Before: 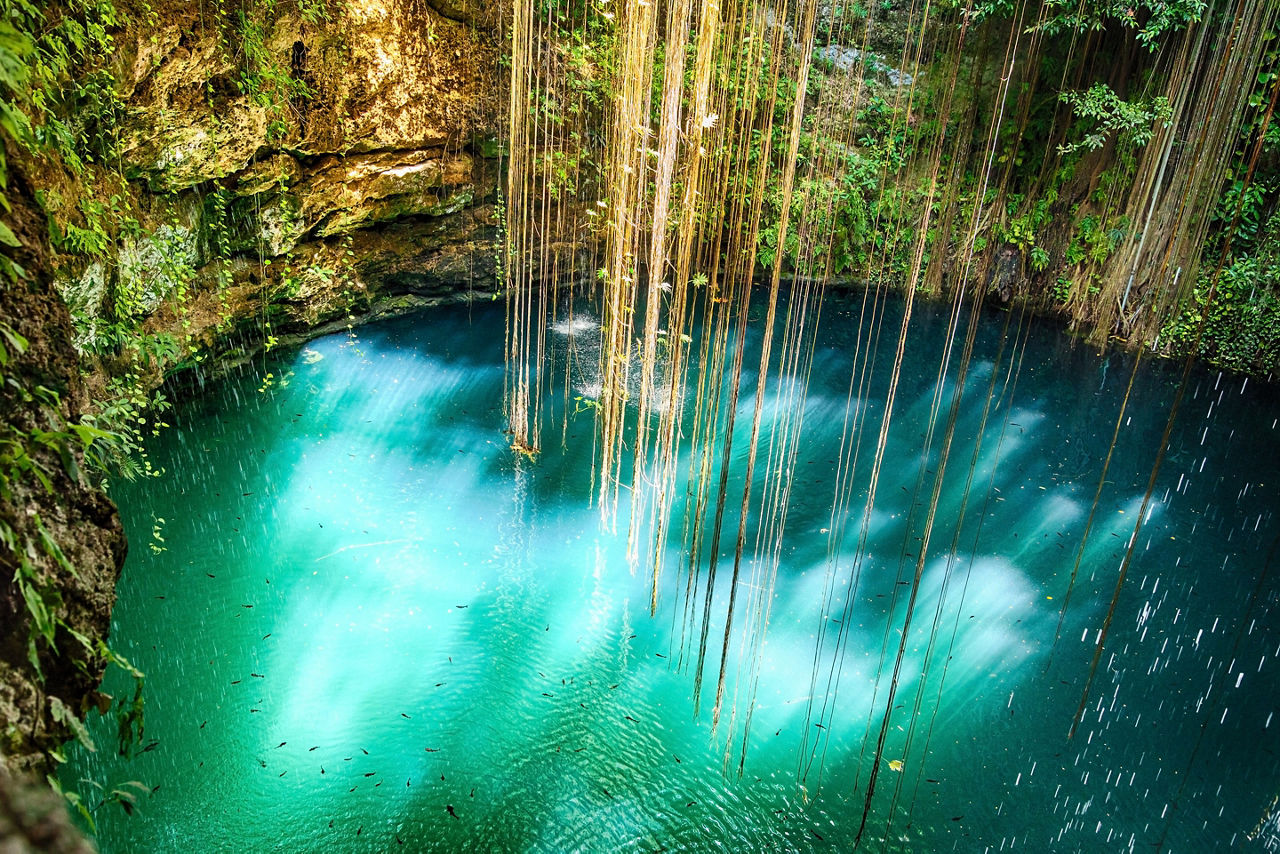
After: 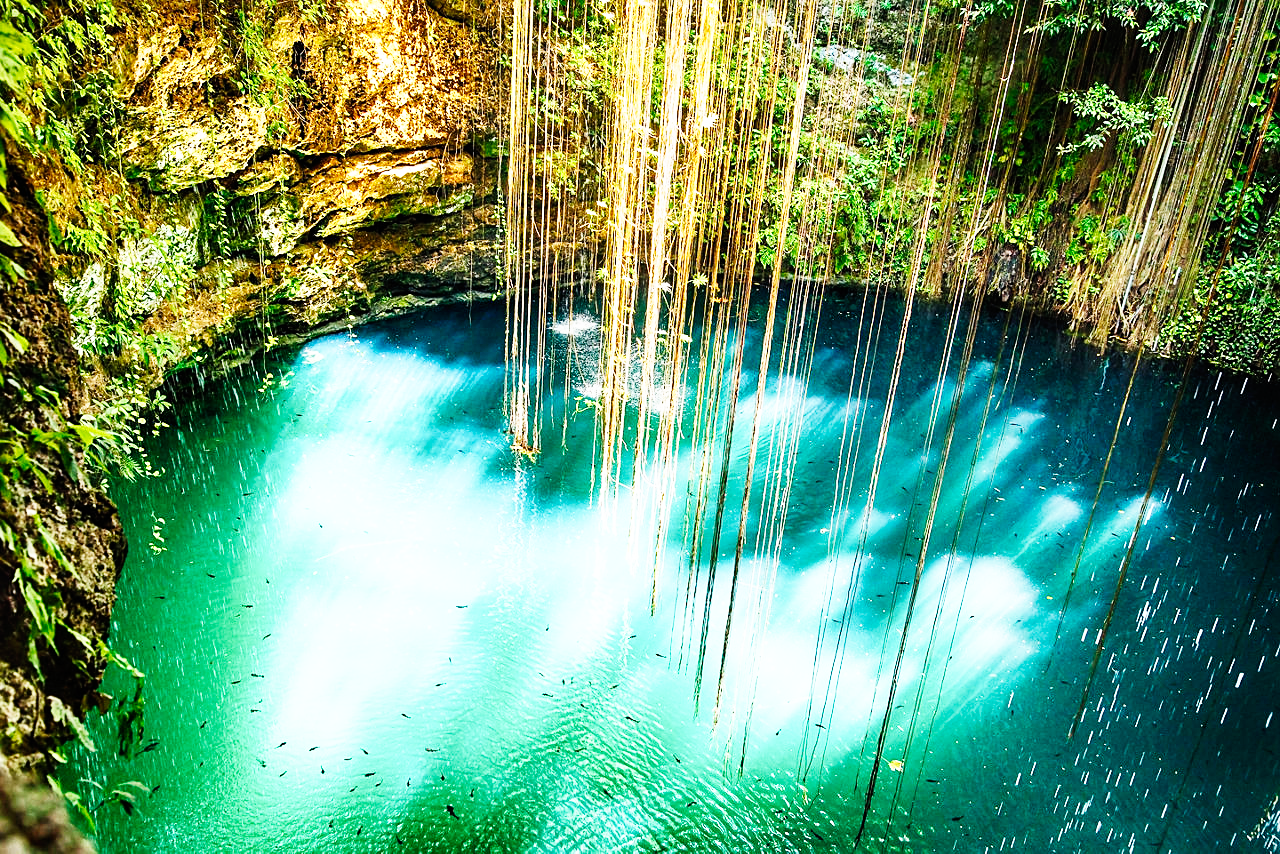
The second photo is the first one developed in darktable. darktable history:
base curve: curves: ch0 [(0, 0) (0.007, 0.004) (0.027, 0.03) (0.046, 0.07) (0.207, 0.54) (0.442, 0.872) (0.673, 0.972) (1, 1)], preserve colors none
sharpen: amount 0.215
